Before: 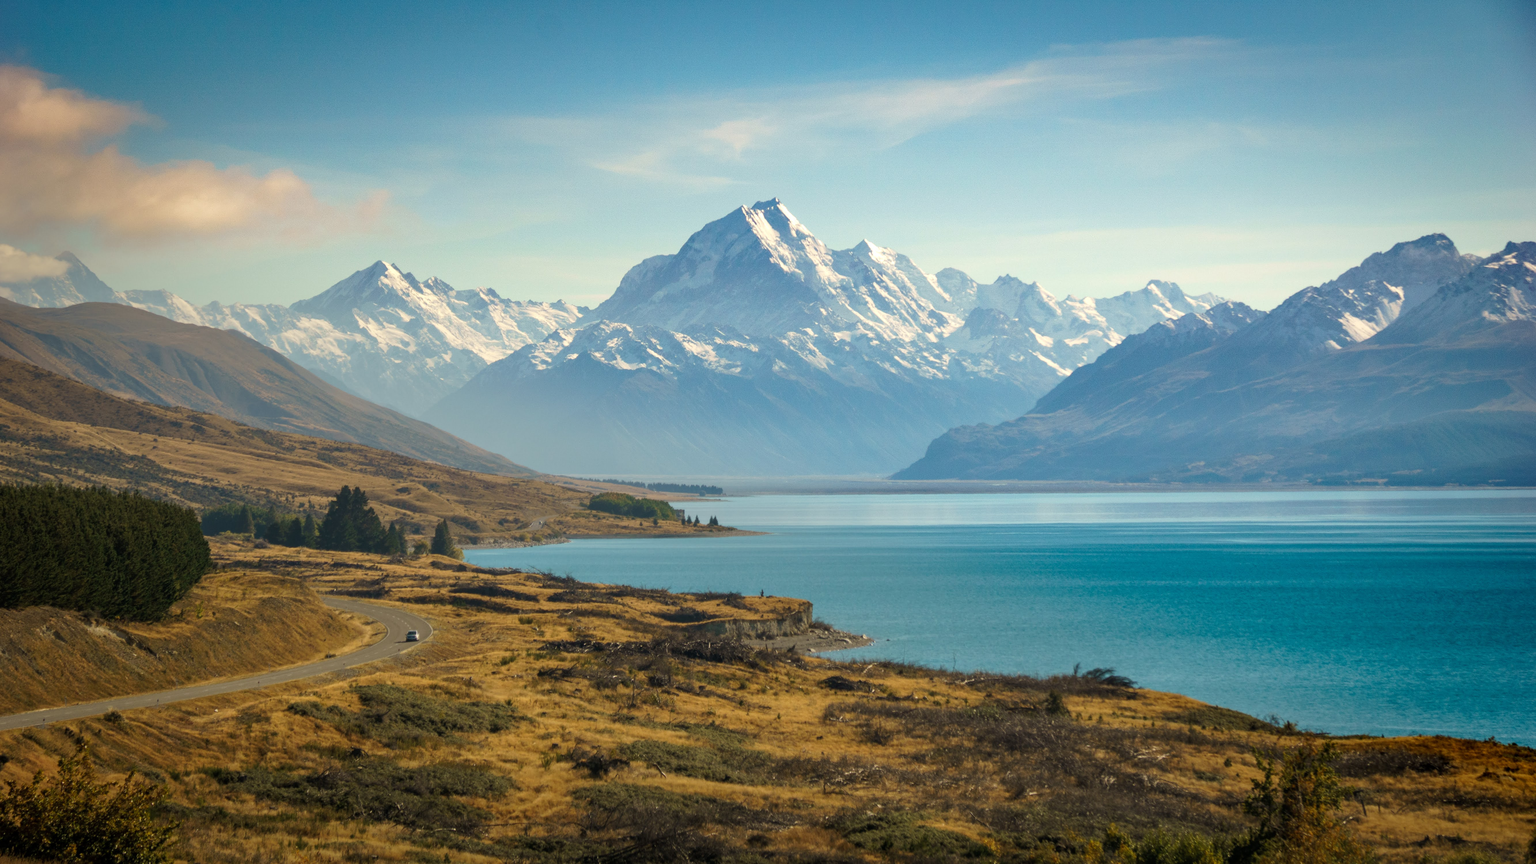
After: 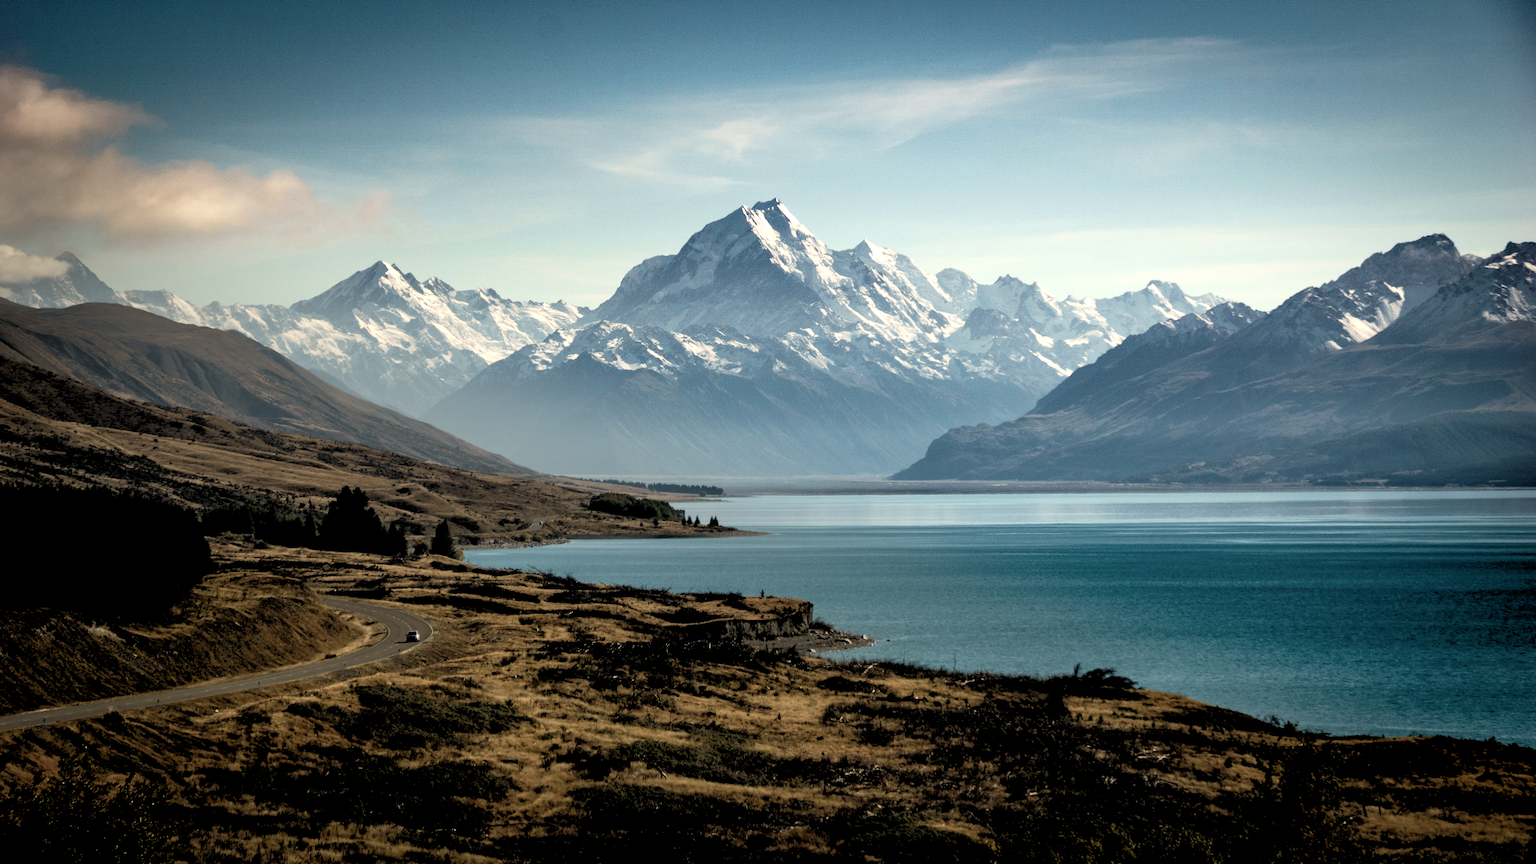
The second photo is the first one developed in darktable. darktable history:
color balance rgb: perceptual saturation grading › highlights -31.88%, perceptual saturation grading › mid-tones 5.8%, perceptual saturation grading › shadows 18.12%, perceptual brilliance grading › highlights 3.62%, perceptual brilliance grading › mid-tones -18.12%, perceptual brilliance grading › shadows -41.3%
rgb levels: levels [[0.029, 0.461, 0.922], [0, 0.5, 1], [0, 0.5, 1]]
